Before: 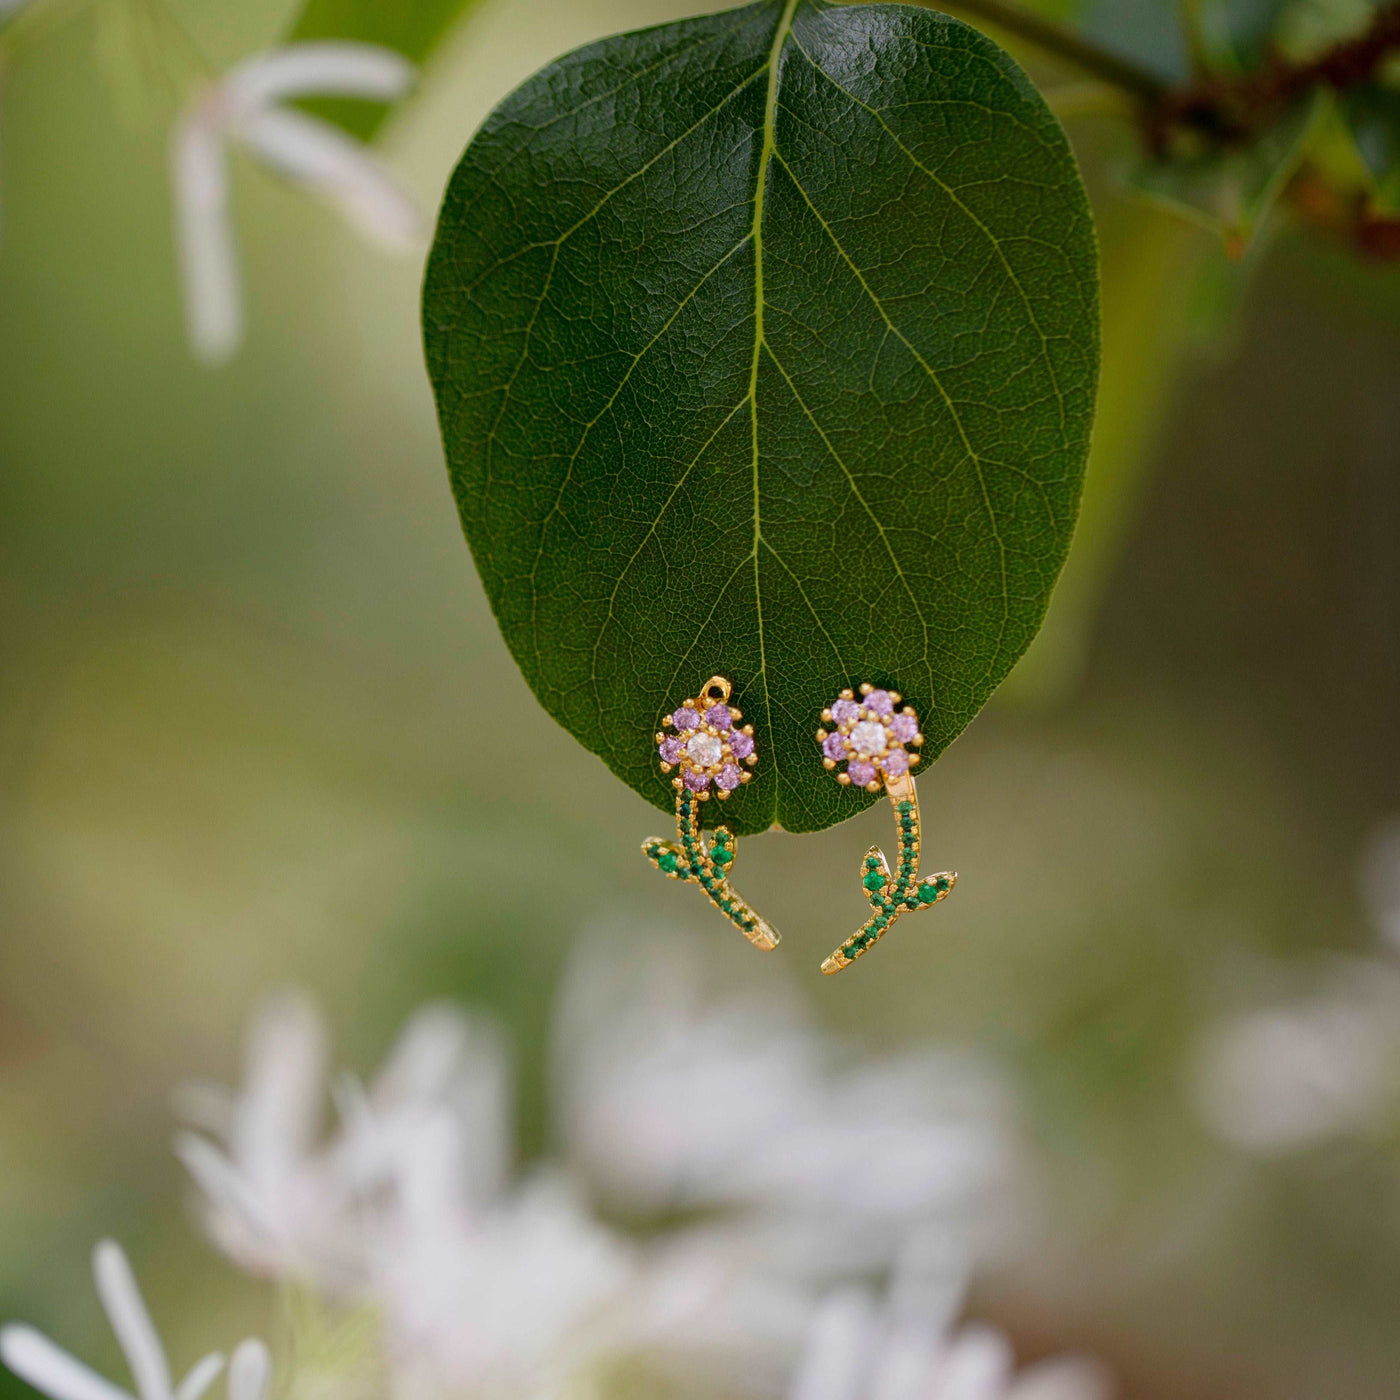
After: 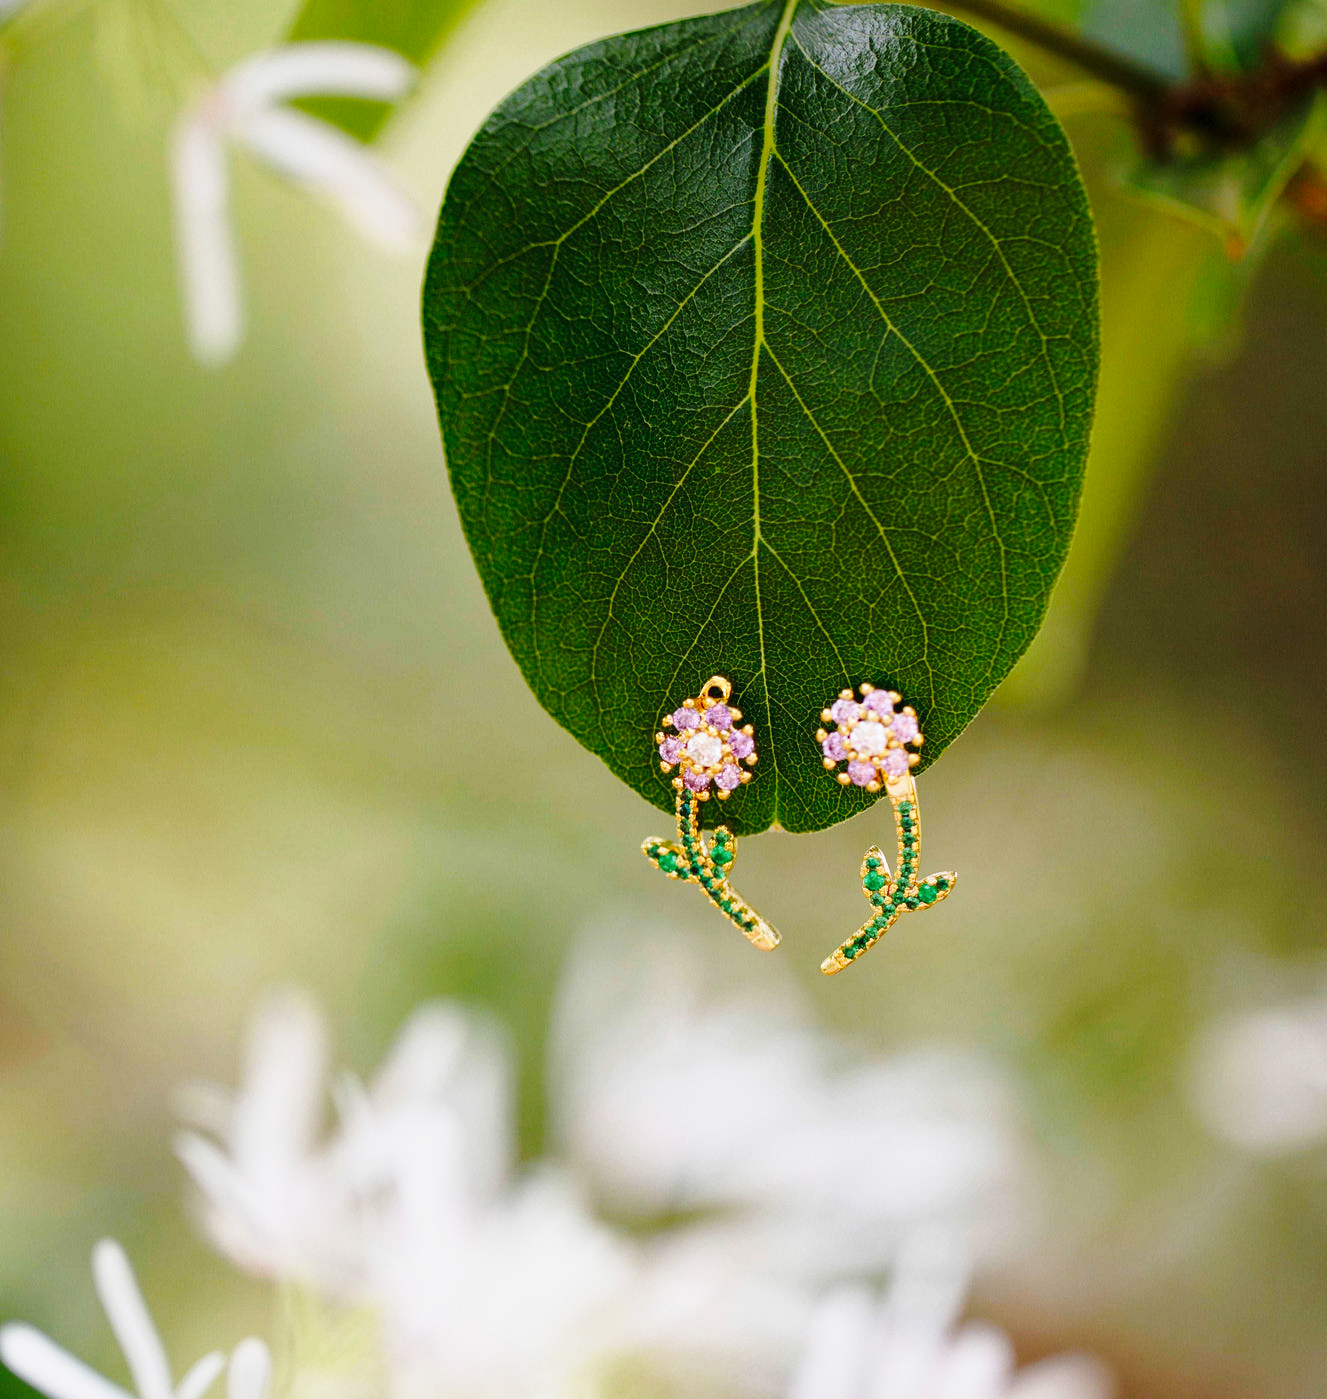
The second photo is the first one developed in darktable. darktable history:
crop and rotate: right 5.167%
base curve: curves: ch0 [(0, 0) (0.028, 0.03) (0.121, 0.232) (0.46, 0.748) (0.859, 0.968) (1, 1)], preserve colors none
